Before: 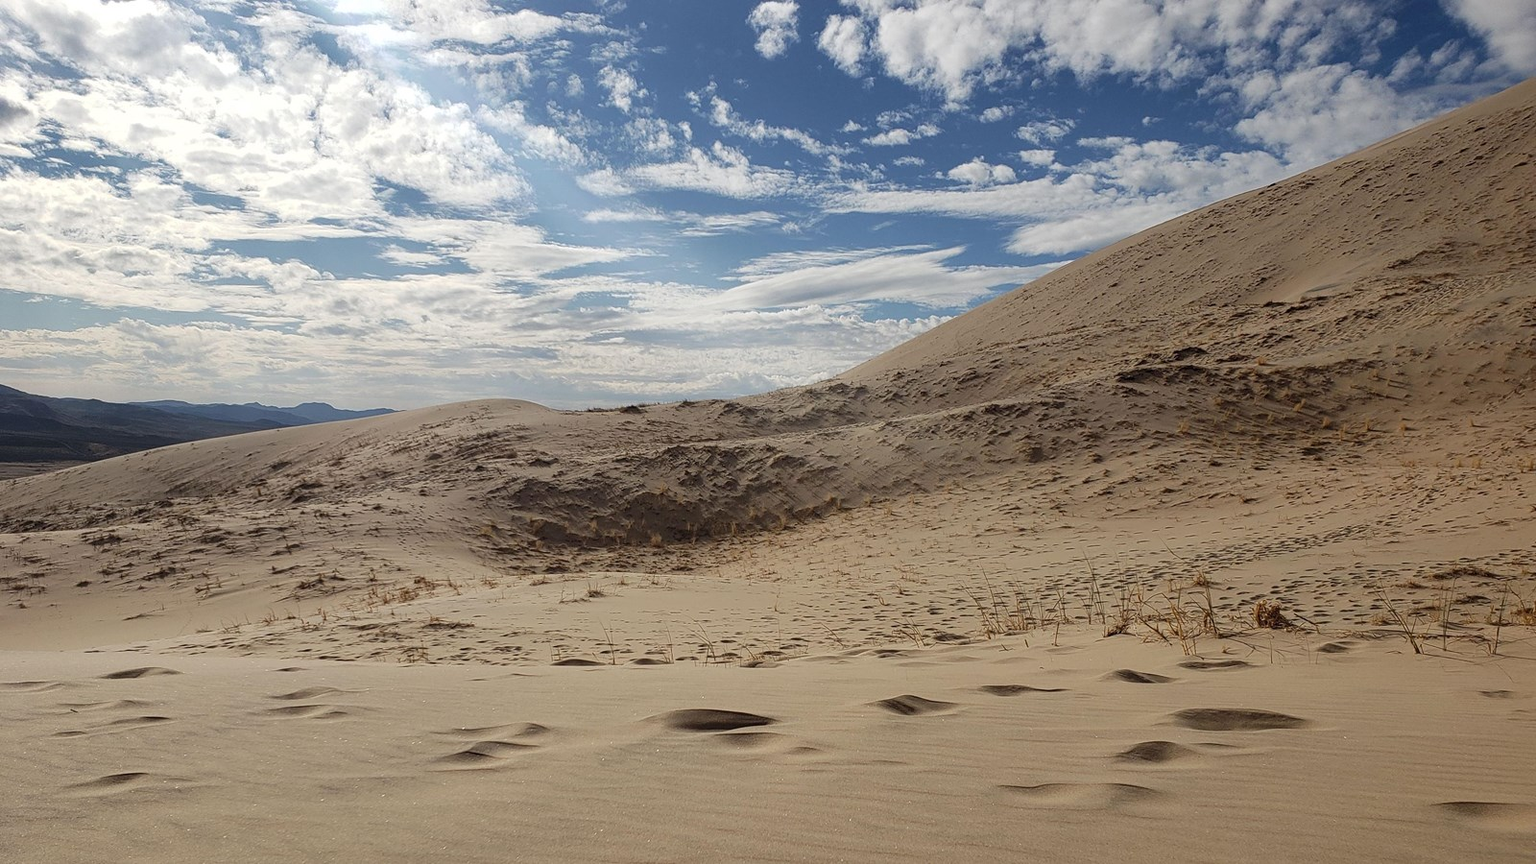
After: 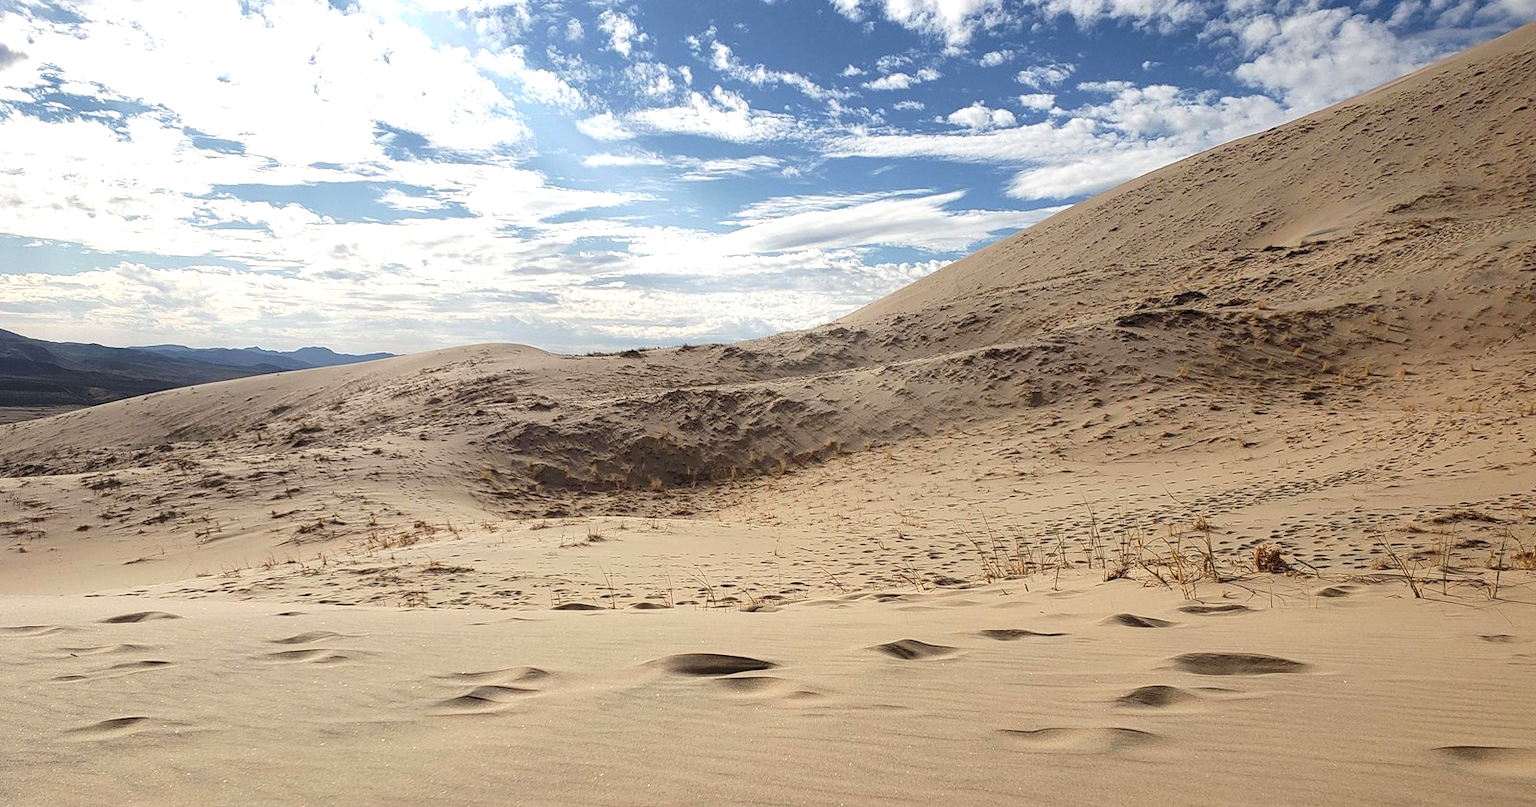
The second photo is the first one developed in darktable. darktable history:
exposure: exposure 0.603 EV, compensate exposure bias true, compensate highlight preservation false
crop and rotate: top 6.541%
levels: levels [0.016, 0.492, 0.969]
